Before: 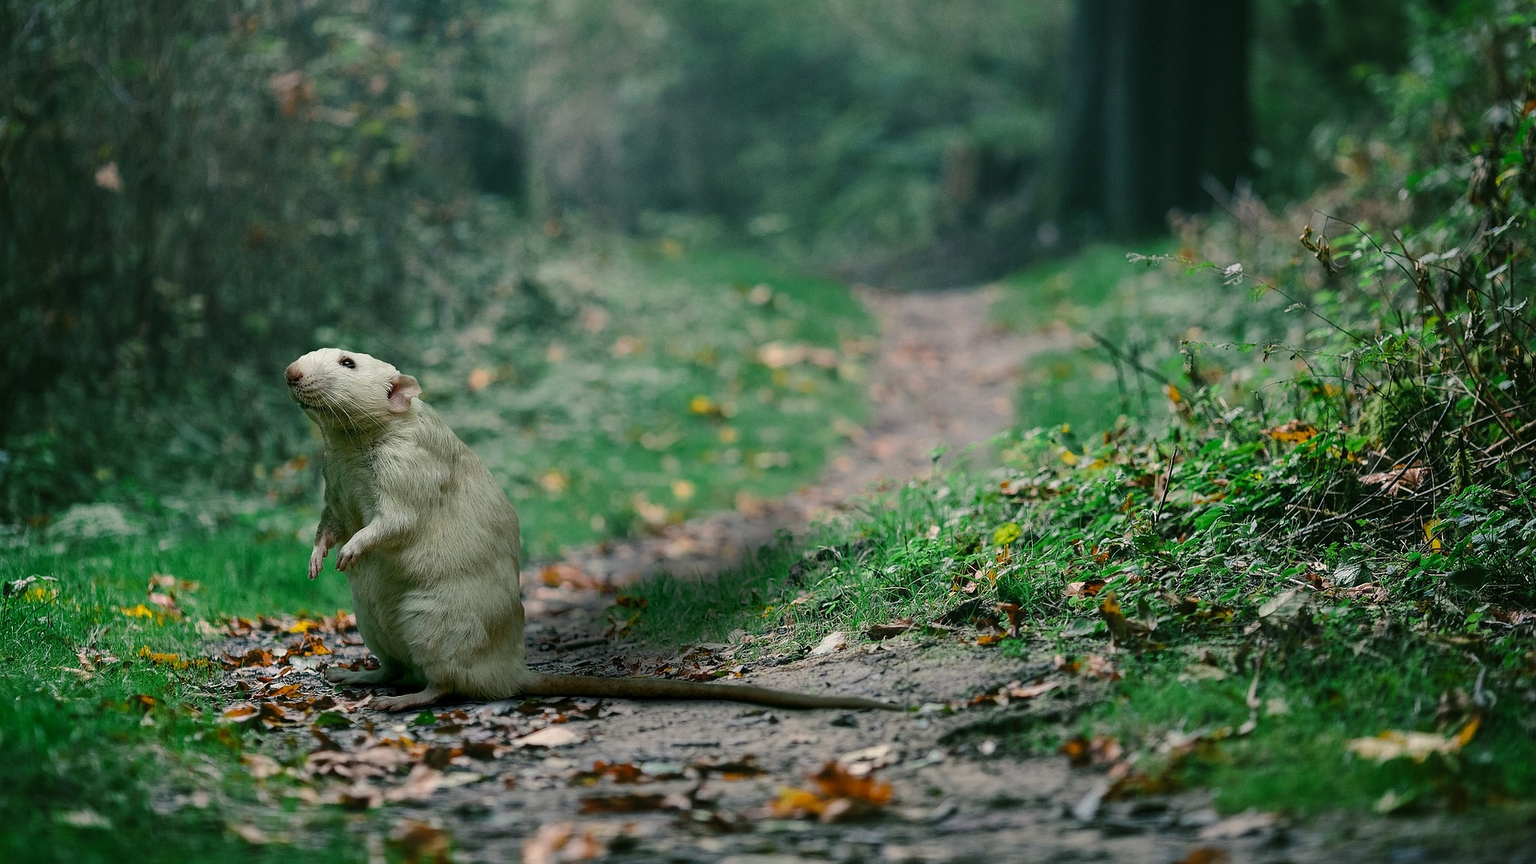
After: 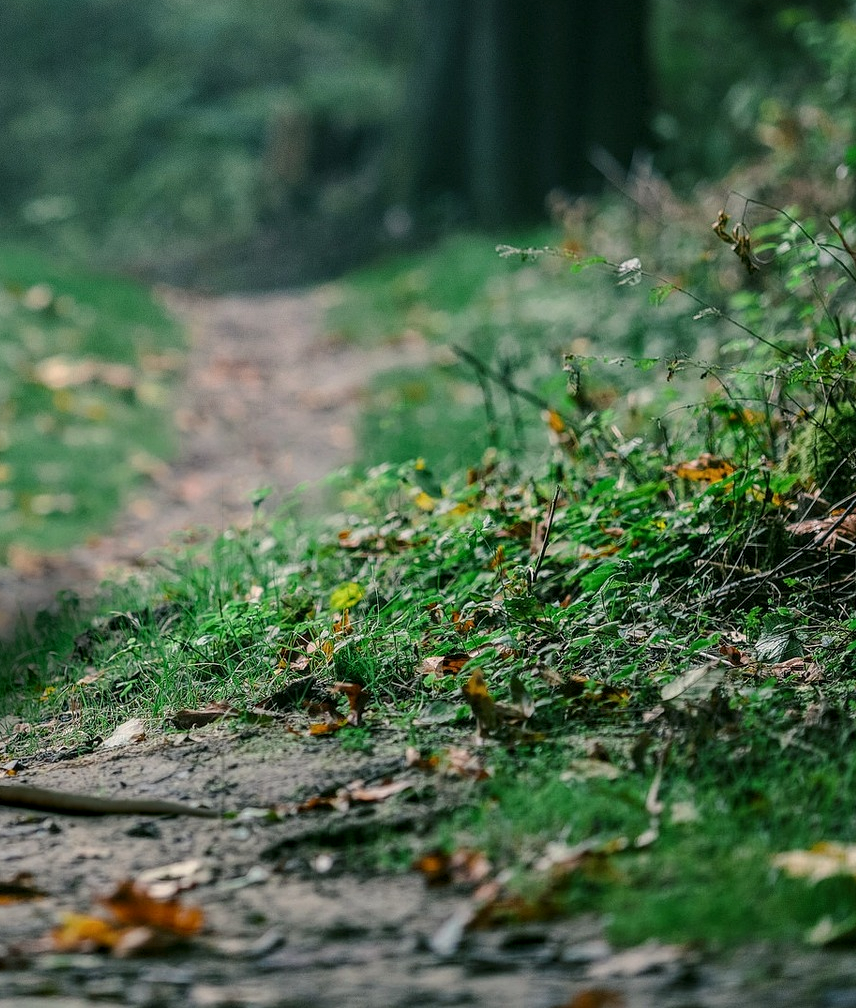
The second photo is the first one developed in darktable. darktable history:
shadows and highlights: radius 127.49, shadows 21.15, highlights -21.83, low approximation 0.01
crop: left 47.509%, top 6.628%, right 7.88%
local contrast: on, module defaults
